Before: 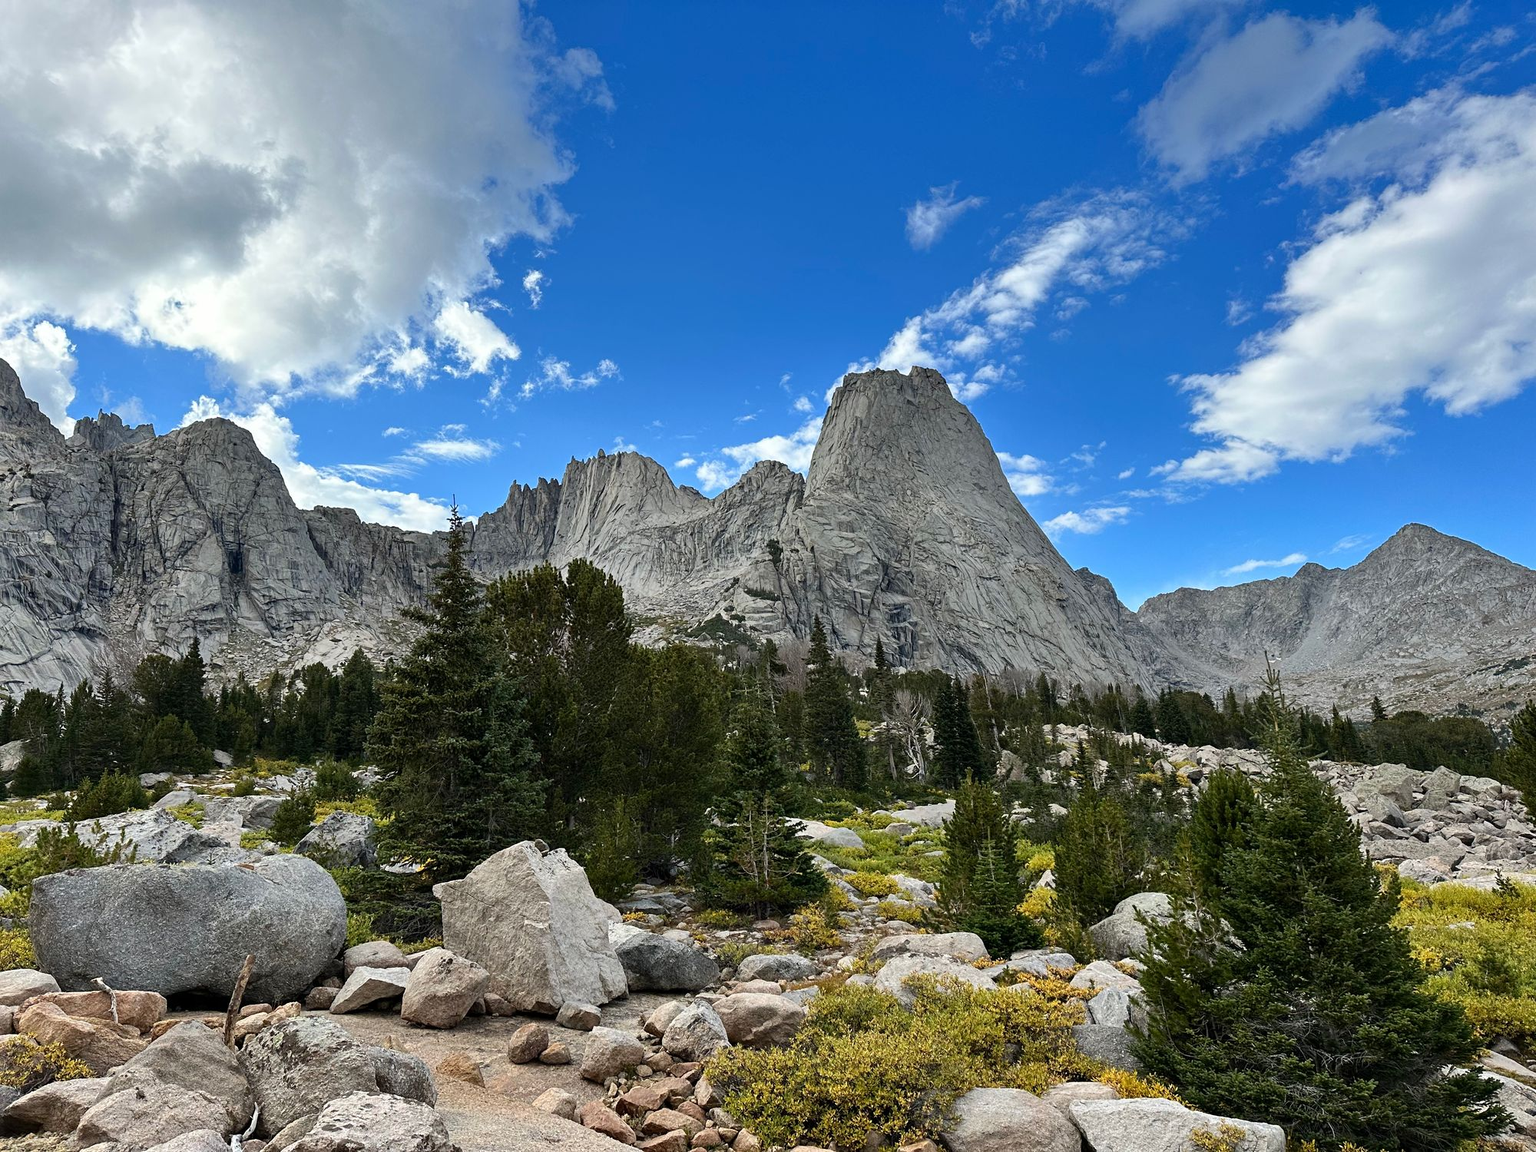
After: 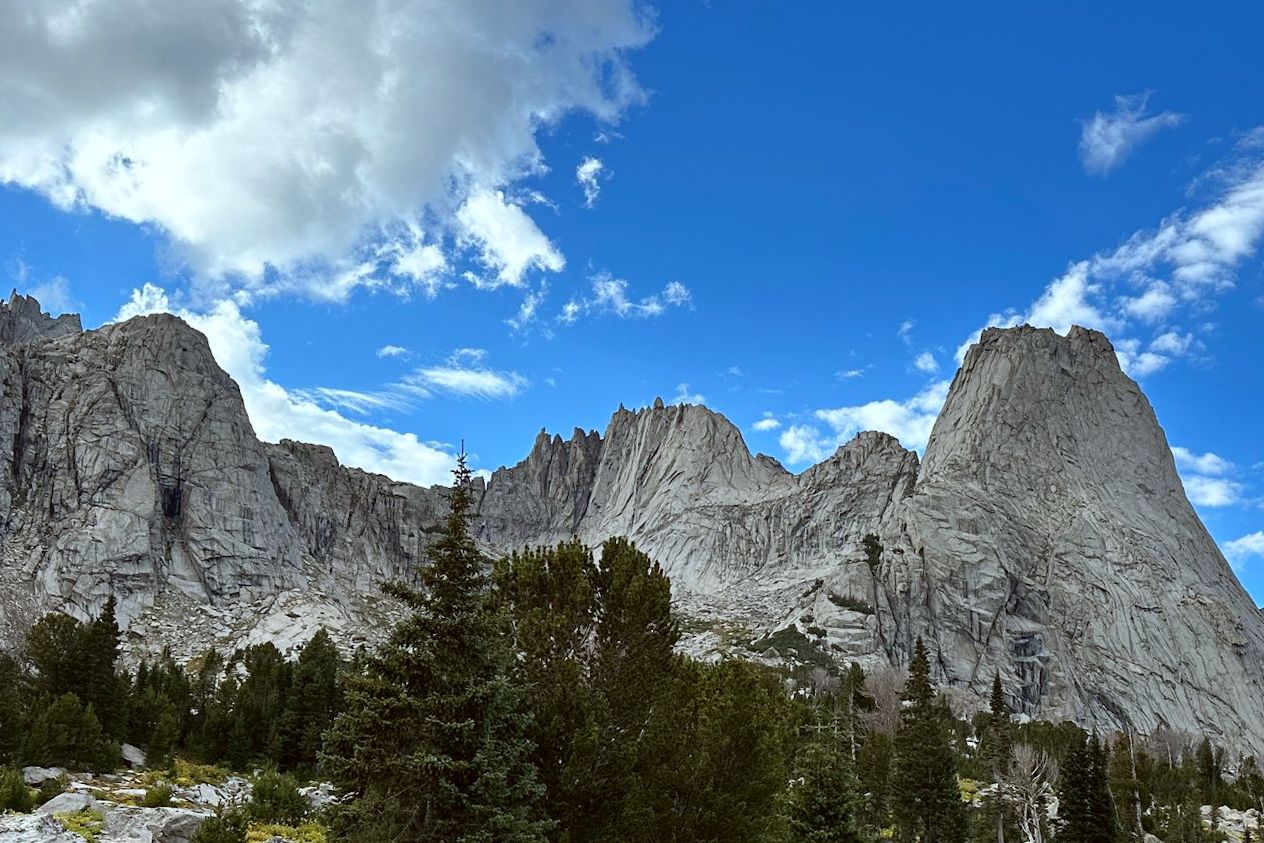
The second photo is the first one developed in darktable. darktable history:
color correction: highlights a* -3.28, highlights b* -6.24, shadows a* 3.1, shadows b* 5.19
crop and rotate: angle -4.99°, left 2.122%, top 6.945%, right 27.566%, bottom 30.519%
